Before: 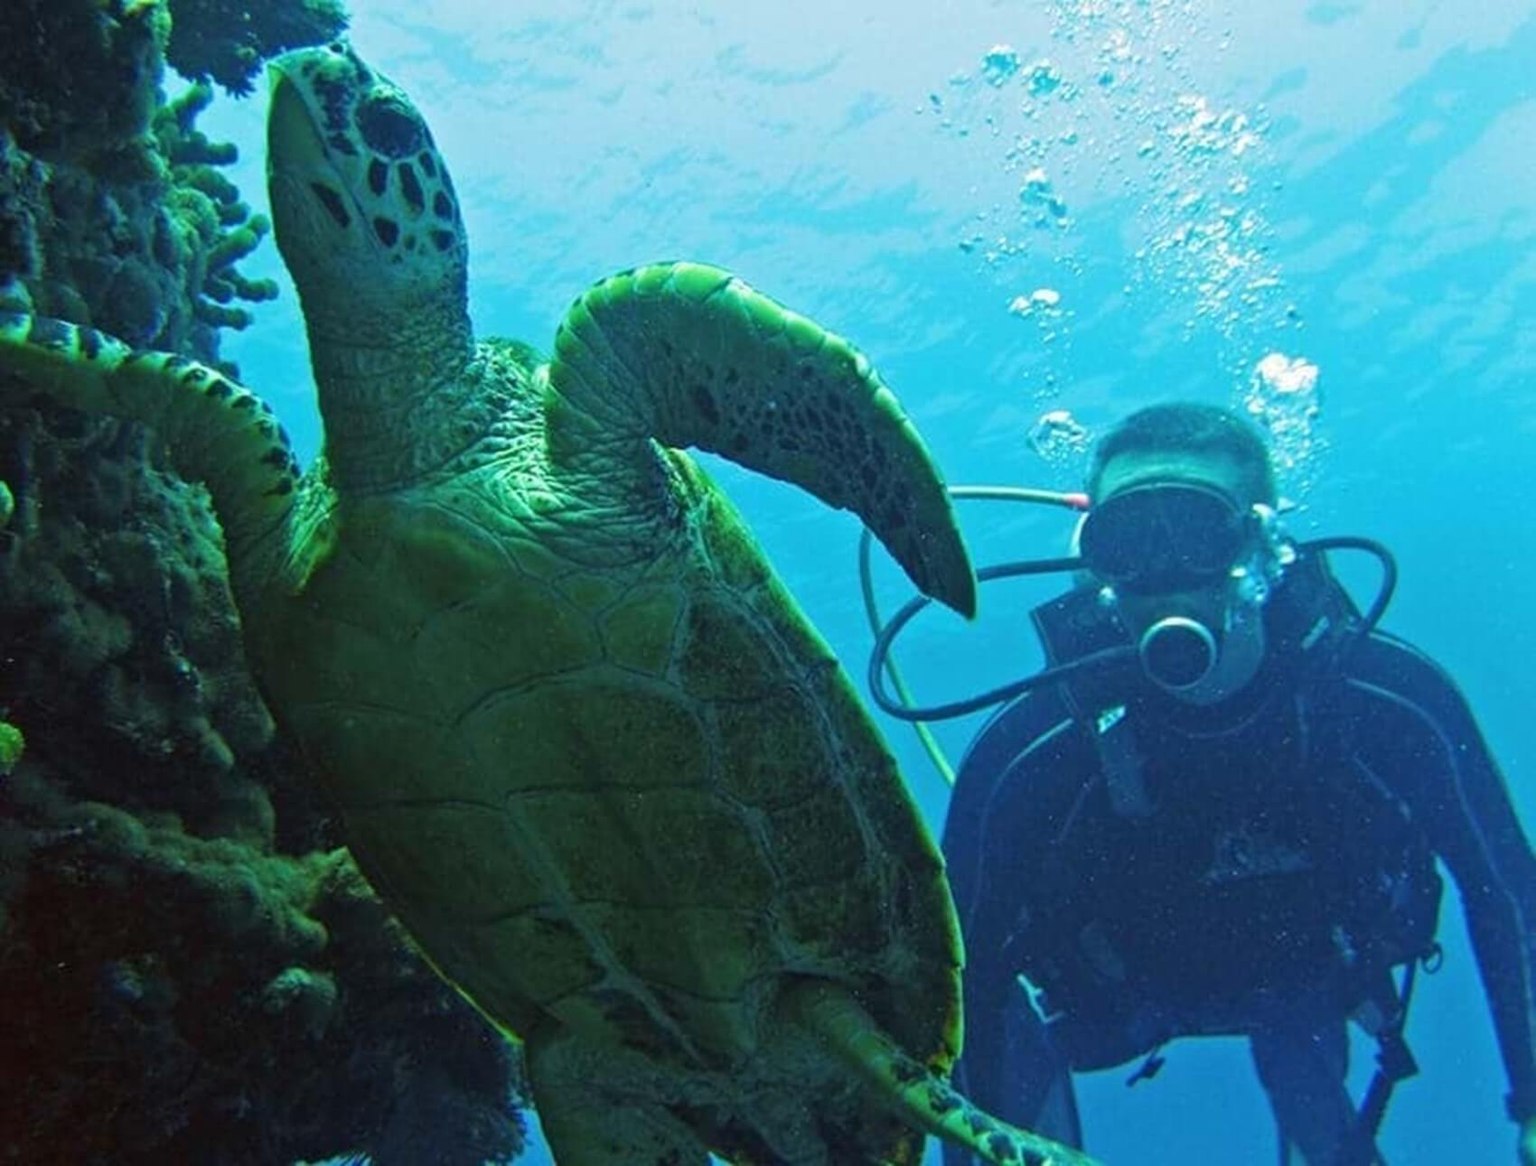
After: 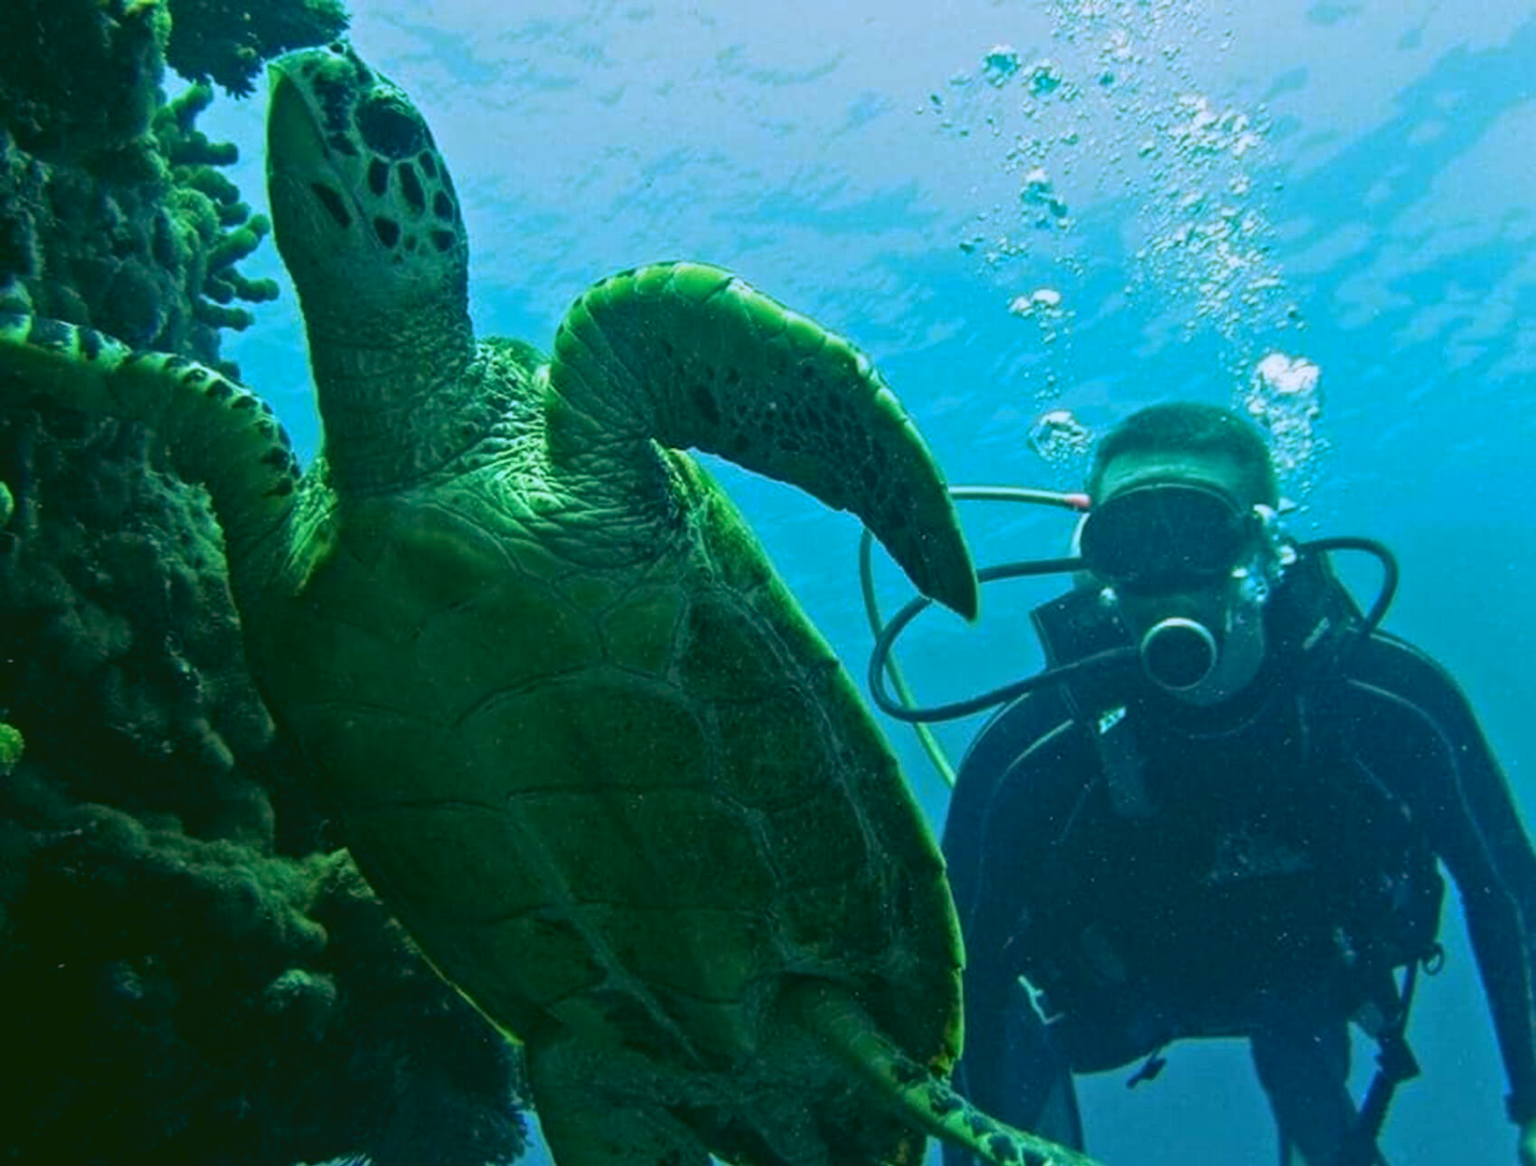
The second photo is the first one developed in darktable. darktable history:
rgb curve: curves: ch0 [(0.123, 0.061) (0.995, 0.887)]; ch1 [(0.06, 0.116) (1, 0.906)]; ch2 [(0, 0) (0.824, 0.69) (1, 1)], mode RGB, independent channels, compensate middle gray true
white balance: red 0.982, blue 1.018
local contrast: on, module defaults
